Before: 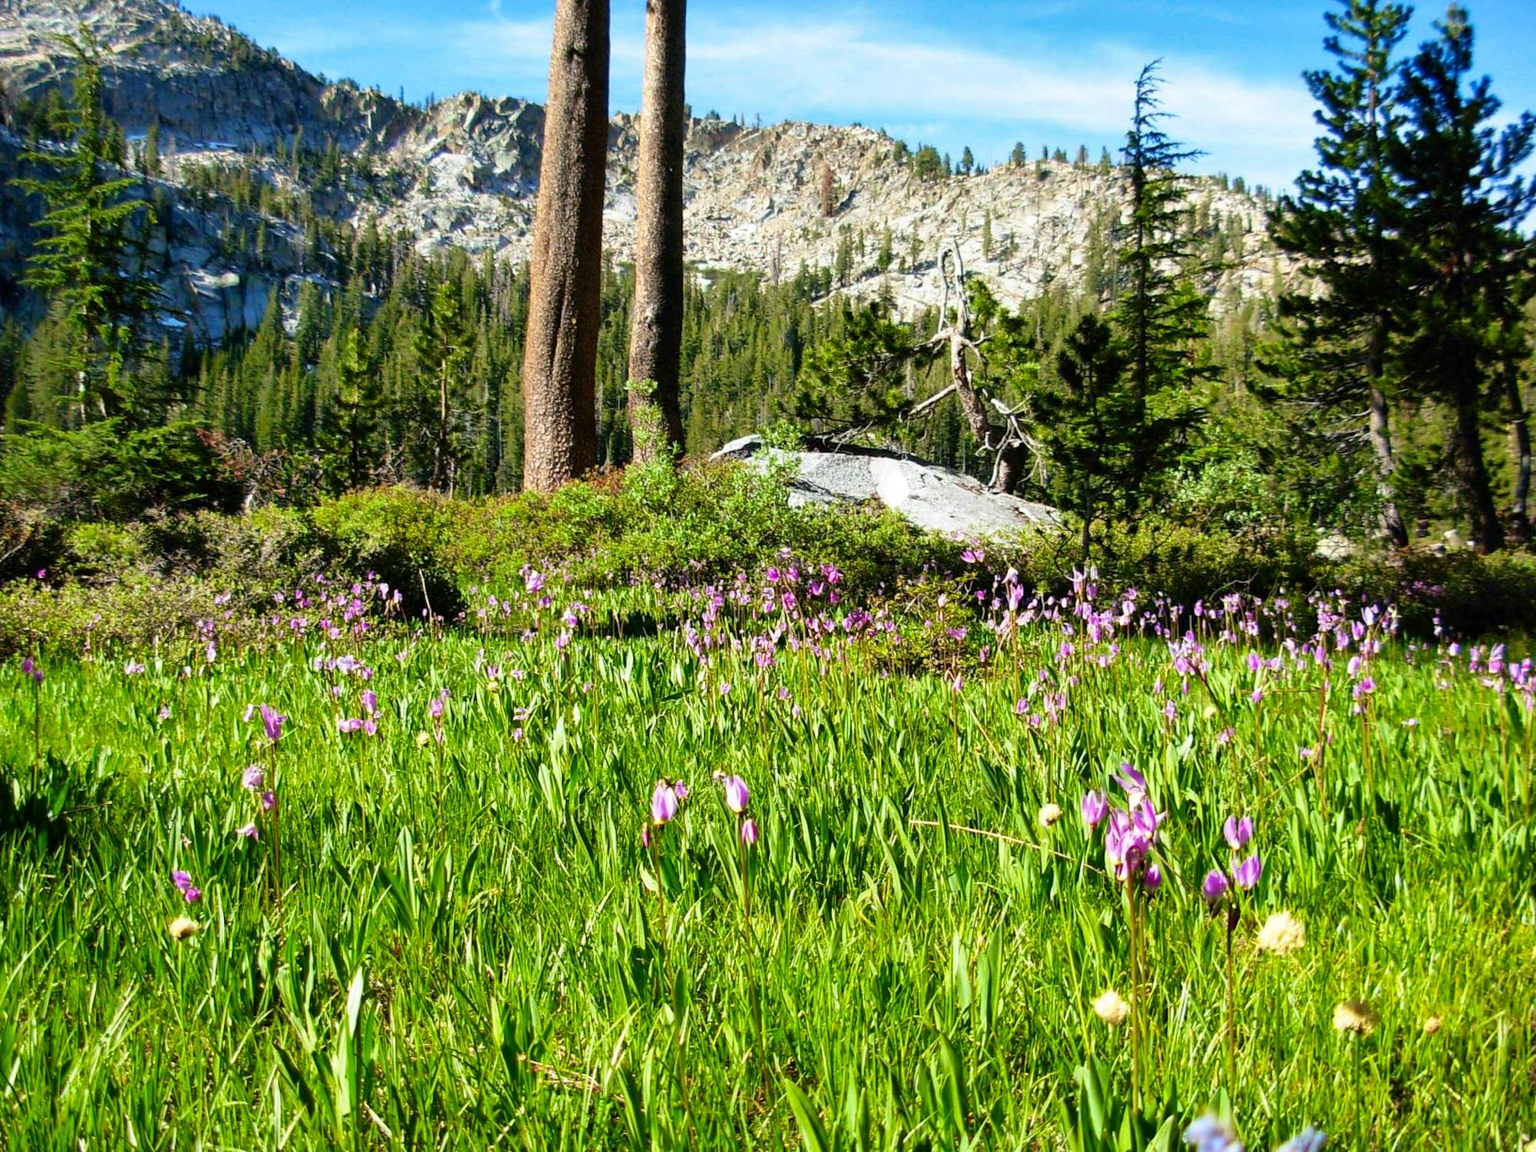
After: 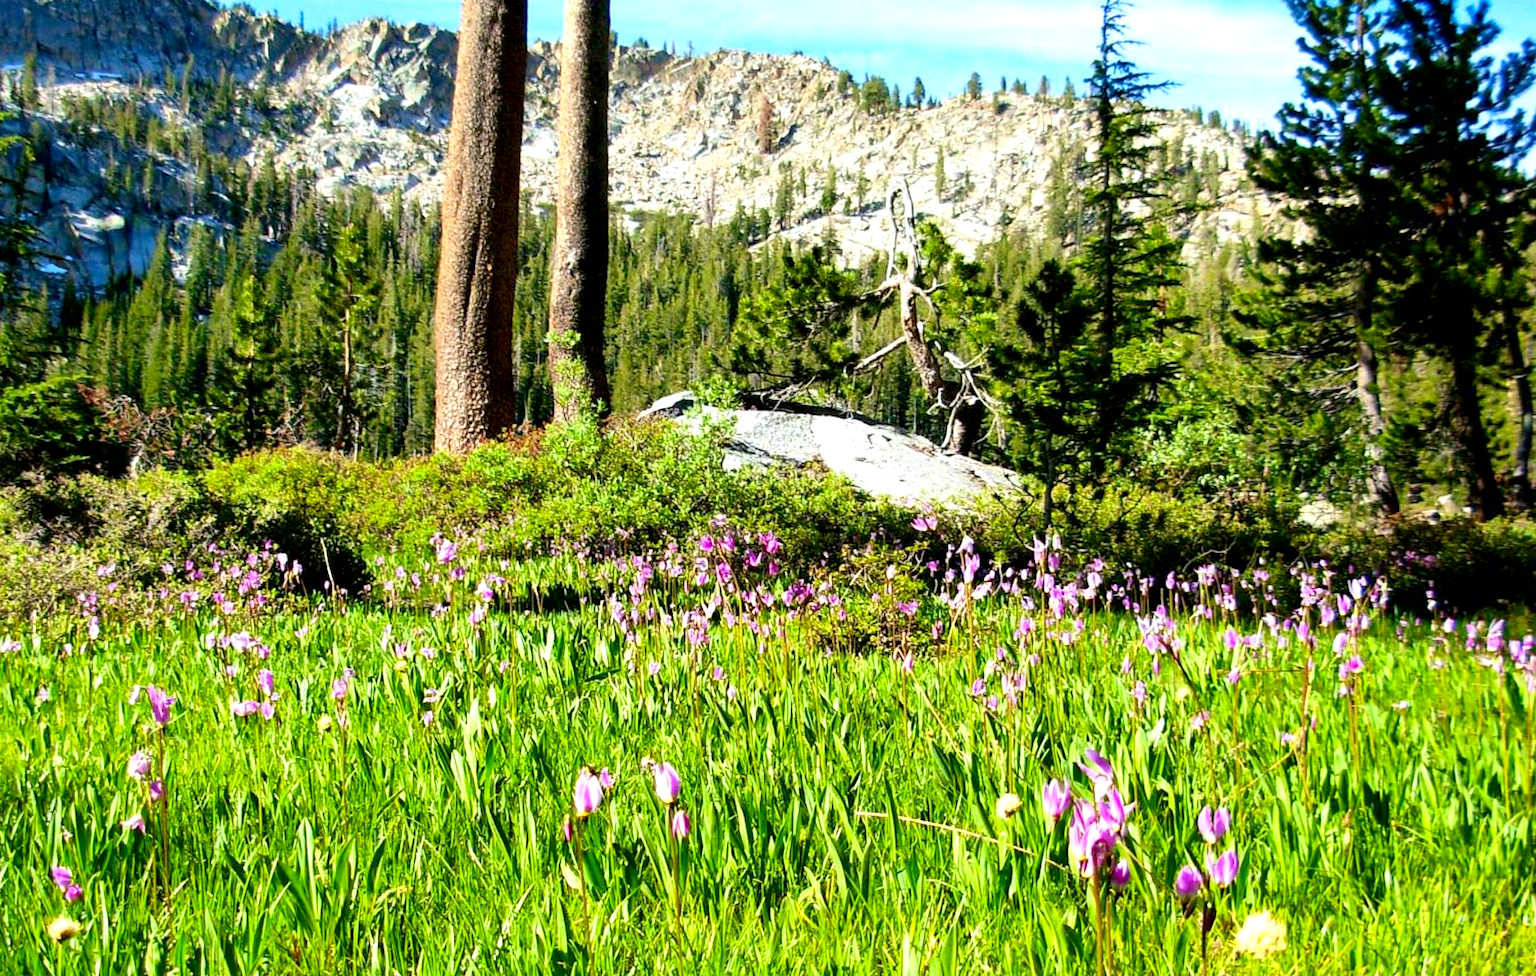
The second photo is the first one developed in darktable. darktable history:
crop: left 8.155%, top 6.611%, bottom 15.385%
contrast brightness saturation: contrast 0.1, brightness 0.03, saturation 0.09
exposure: black level correction 0.005, exposure 0.417 EV, compensate highlight preservation false
